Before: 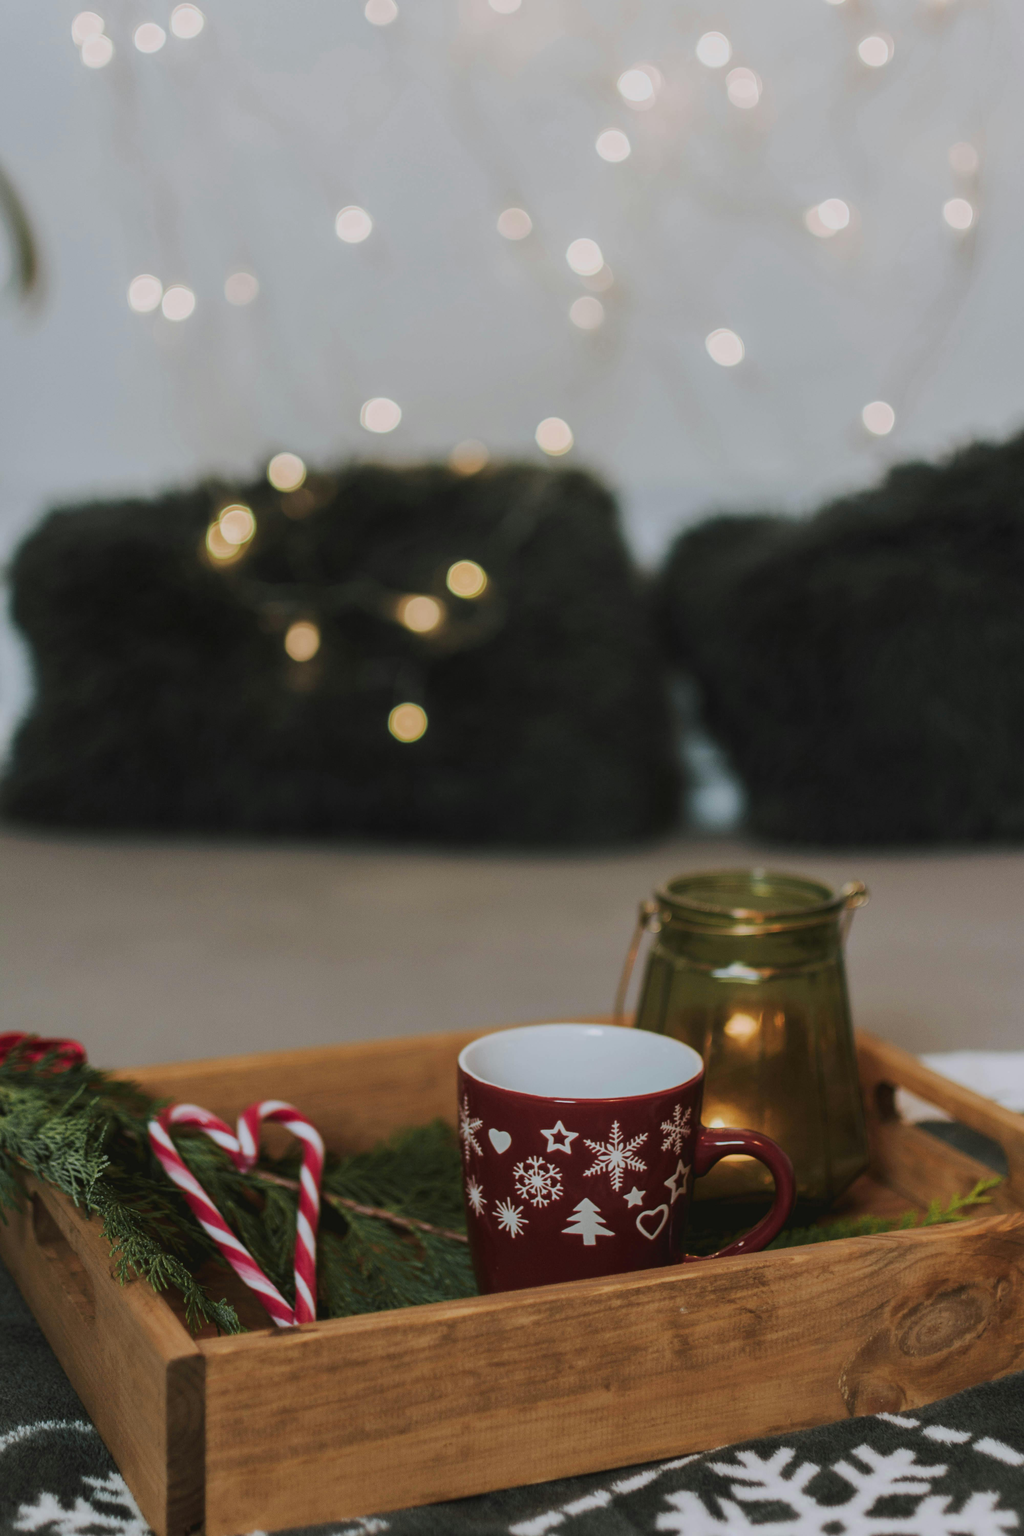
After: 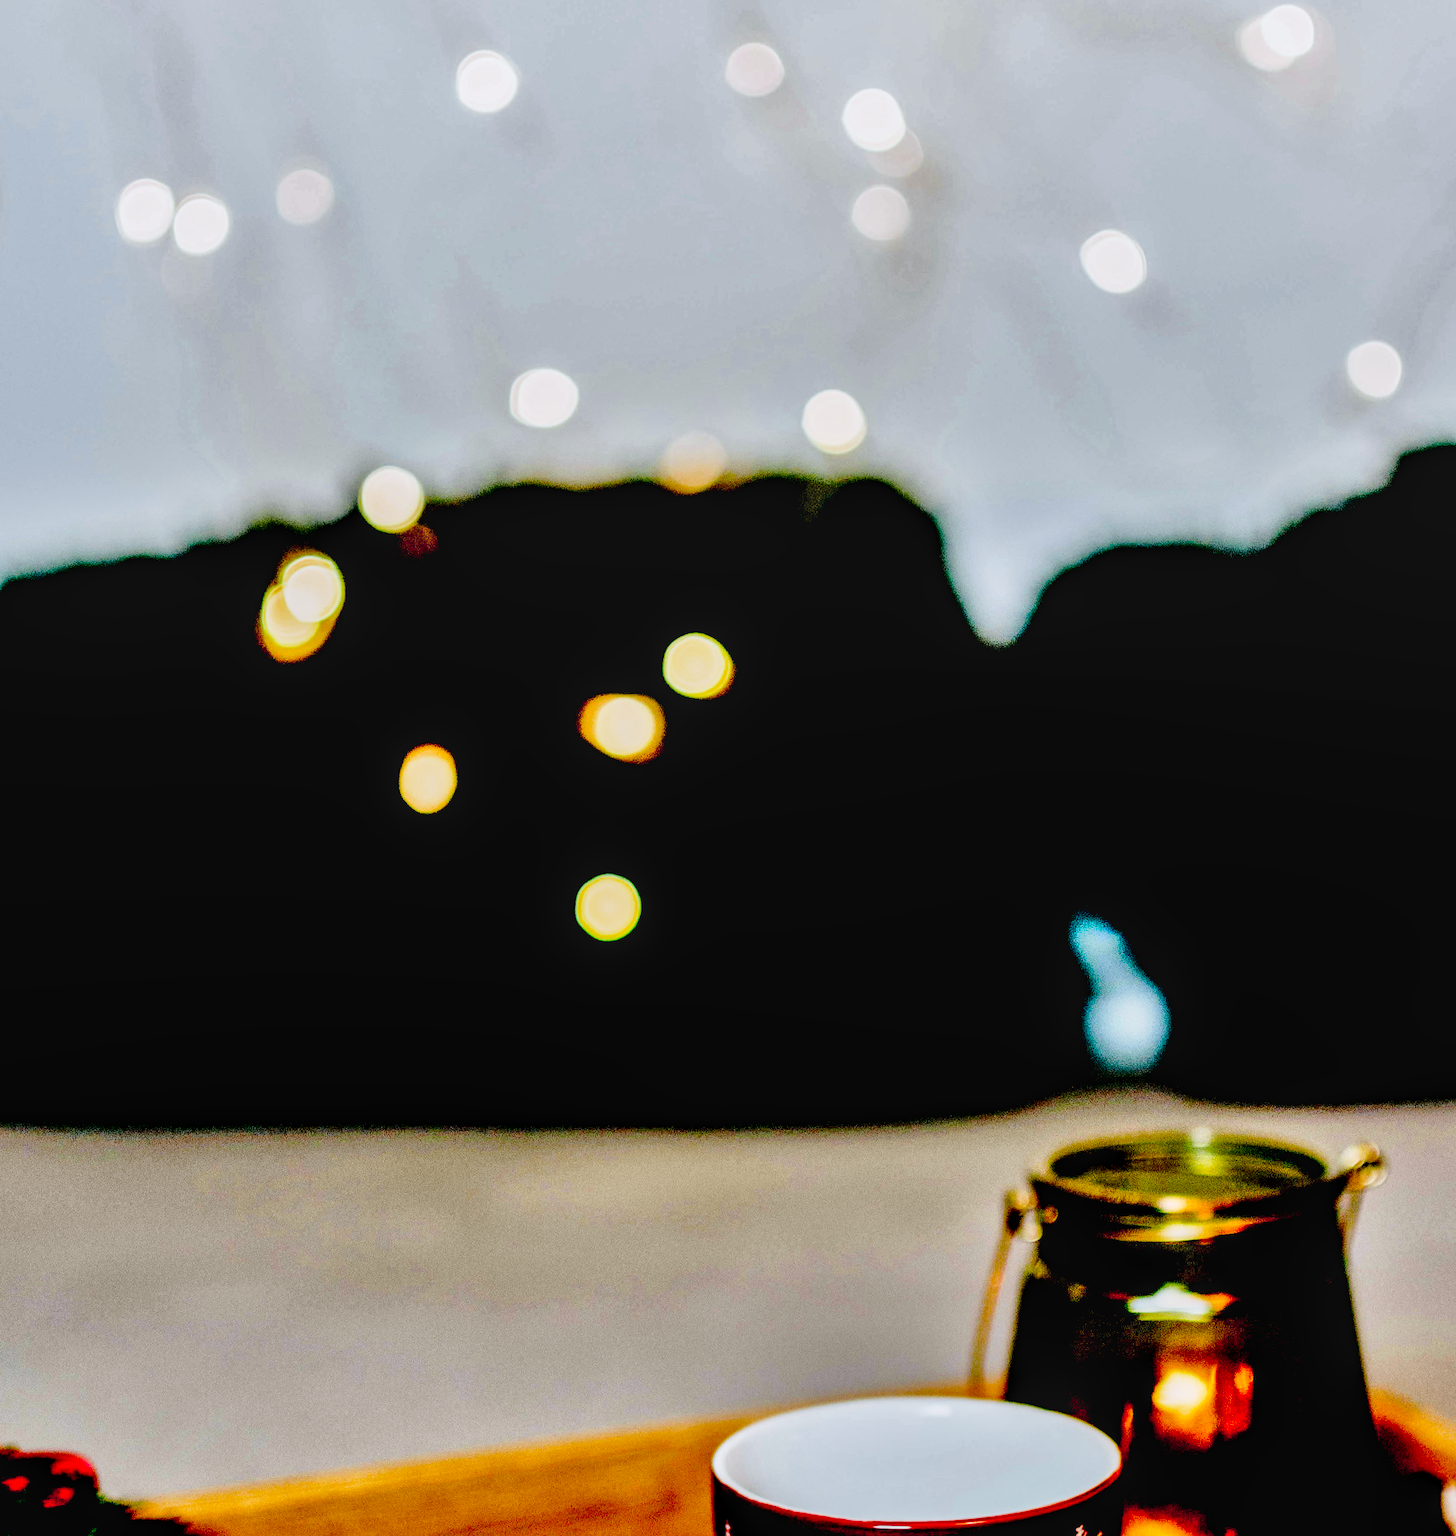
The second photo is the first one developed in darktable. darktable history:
local contrast: on, module defaults
base curve: curves: ch0 [(0, 0) (0.028, 0.03) (0.121, 0.232) (0.46, 0.748) (0.859, 0.968) (1, 1)], preserve colors none
rotate and perspective: rotation -2.12°, lens shift (vertical) 0.009, lens shift (horizontal) -0.008, automatic cropping original format, crop left 0.036, crop right 0.964, crop top 0.05, crop bottom 0.959
tone equalizer: -7 EV 0.15 EV, -6 EV 0.6 EV, -5 EV 1.15 EV, -4 EV 1.33 EV, -3 EV 1.15 EV, -2 EV 0.6 EV, -1 EV 0.15 EV, mask exposure compensation -0.5 EV
crop: left 3.015%, top 8.969%, right 9.647%, bottom 26.457%
white balance: red 0.976, blue 1.04
shadows and highlights: soften with gaussian
exposure: black level correction 0.056, compensate highlight preservation false
